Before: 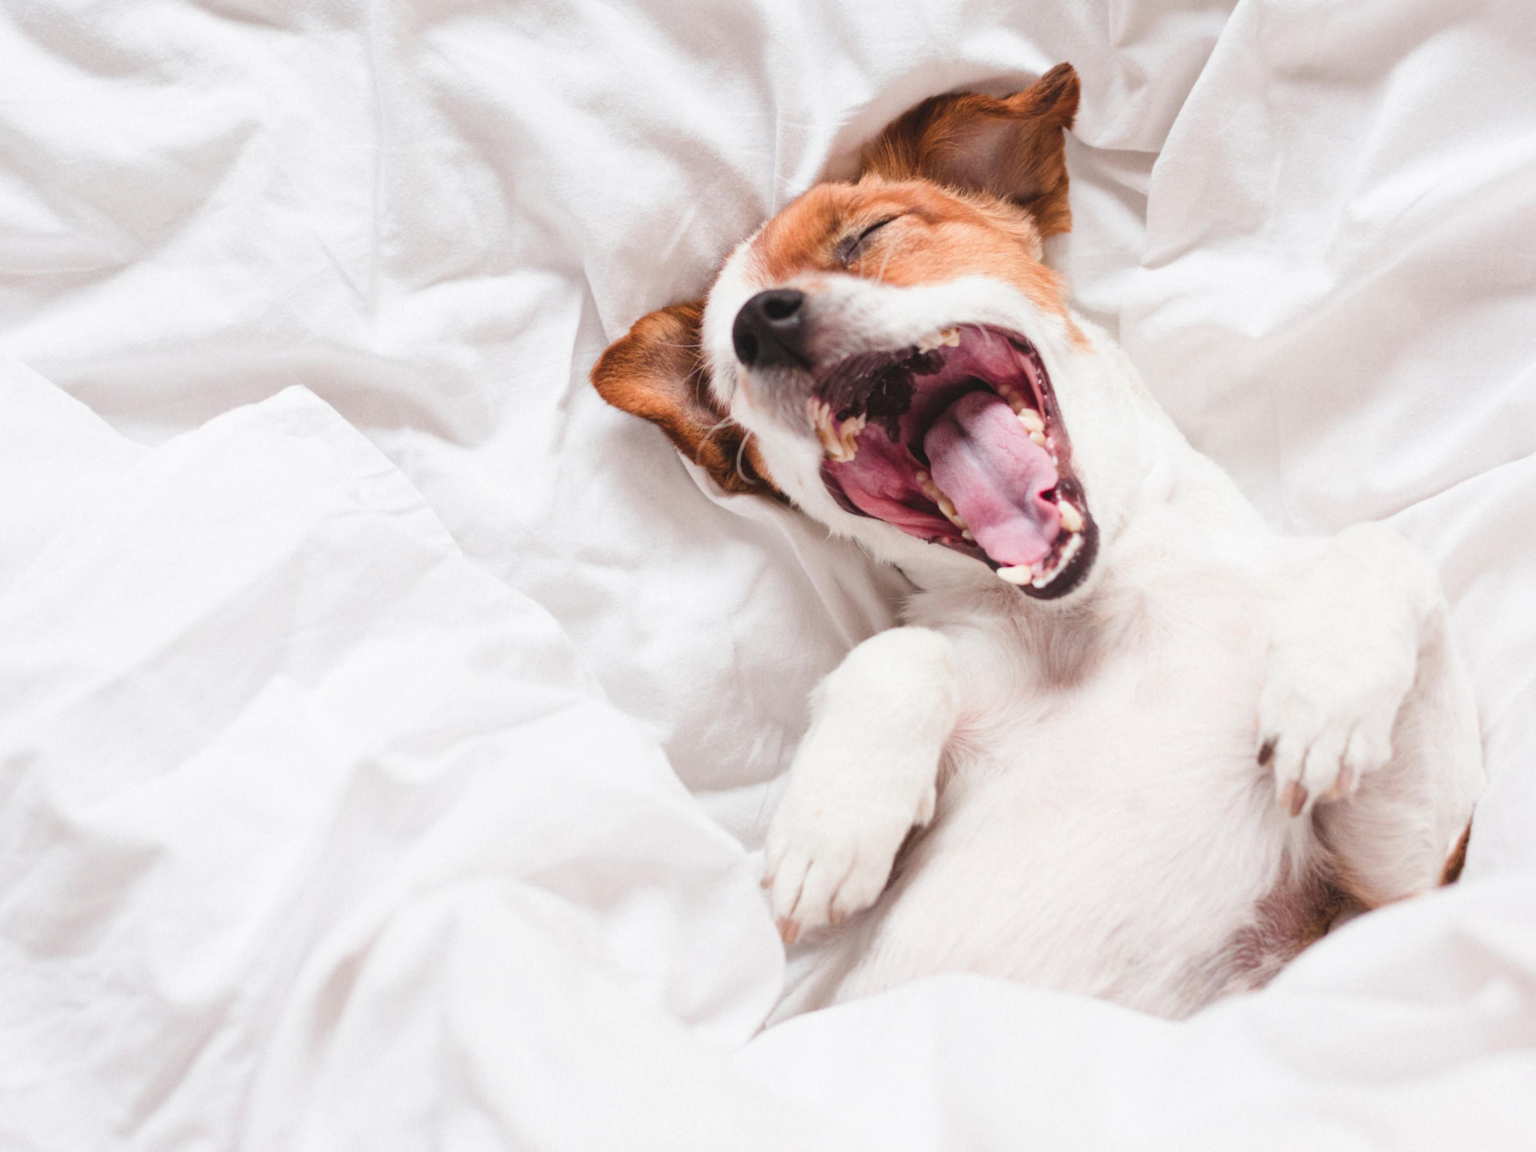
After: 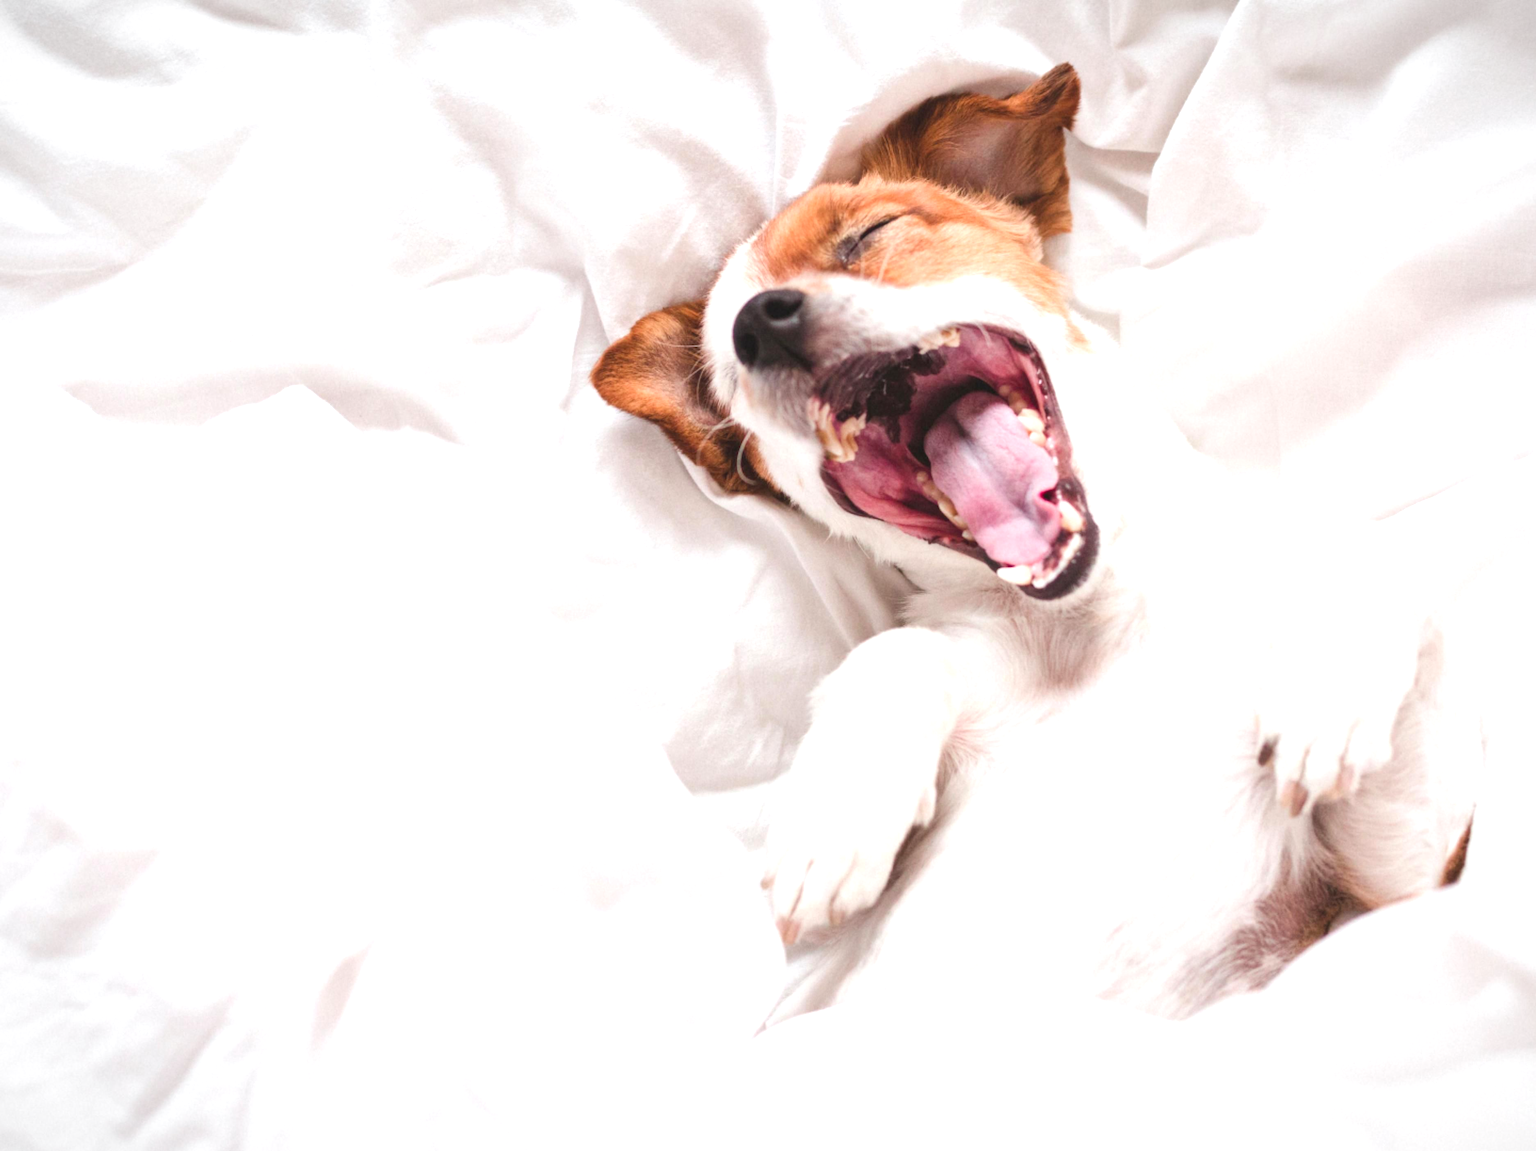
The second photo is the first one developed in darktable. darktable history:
exposure: black level correction 0.001, exposure 0.5 EV, compensate exposure bias true, compensate highlight preservation false
vignetting: fall-off start 100%, brightness -0.282, width/height ratio 1.31
